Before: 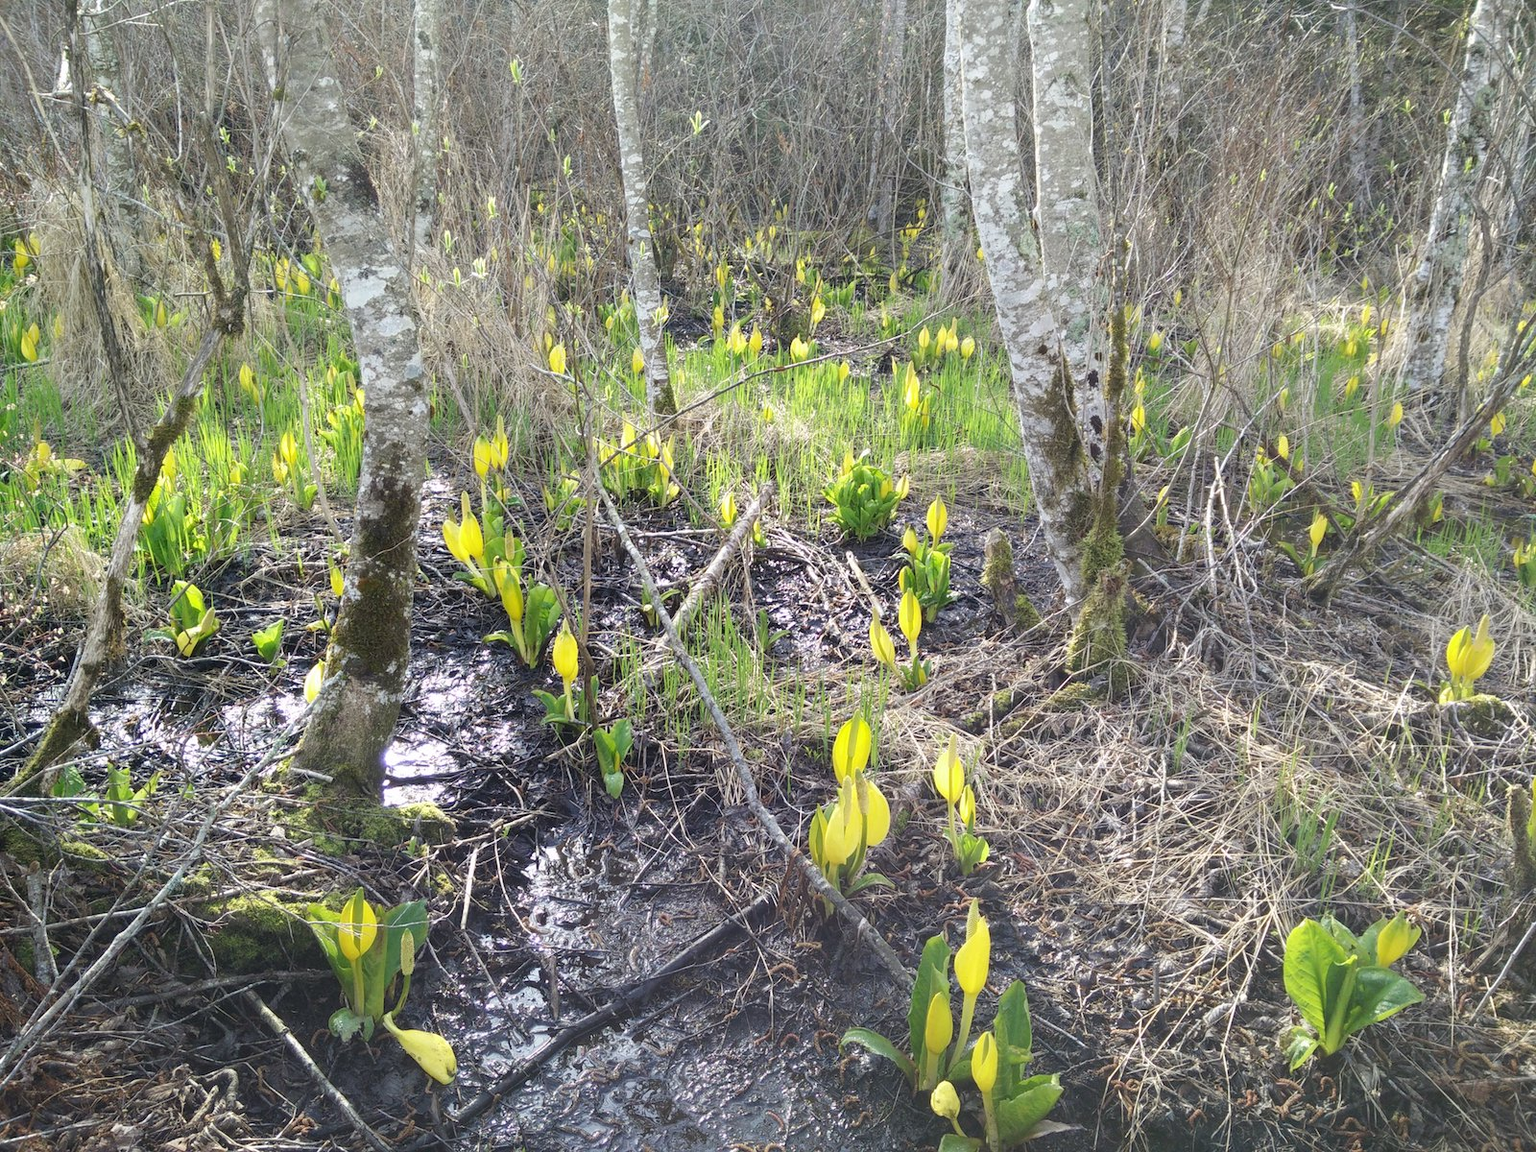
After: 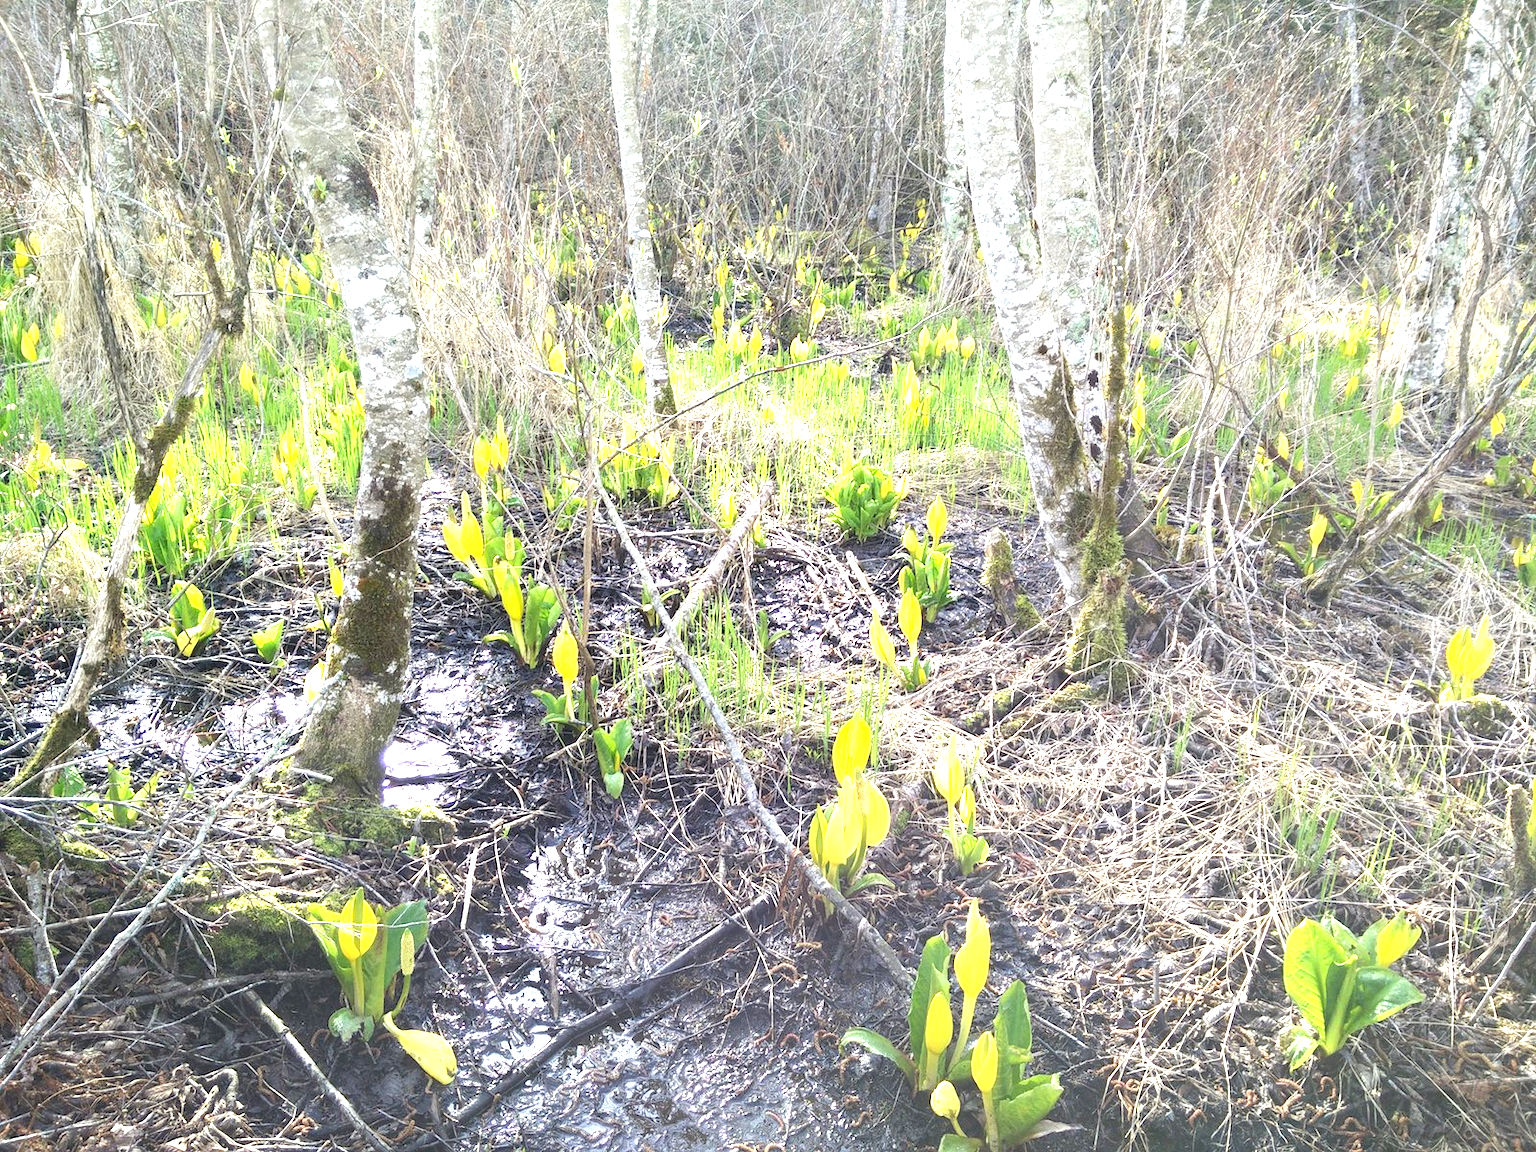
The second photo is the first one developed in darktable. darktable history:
exposure: exposure 1.205 EV, compensate exposure bias true, compensate highlight preservation false
